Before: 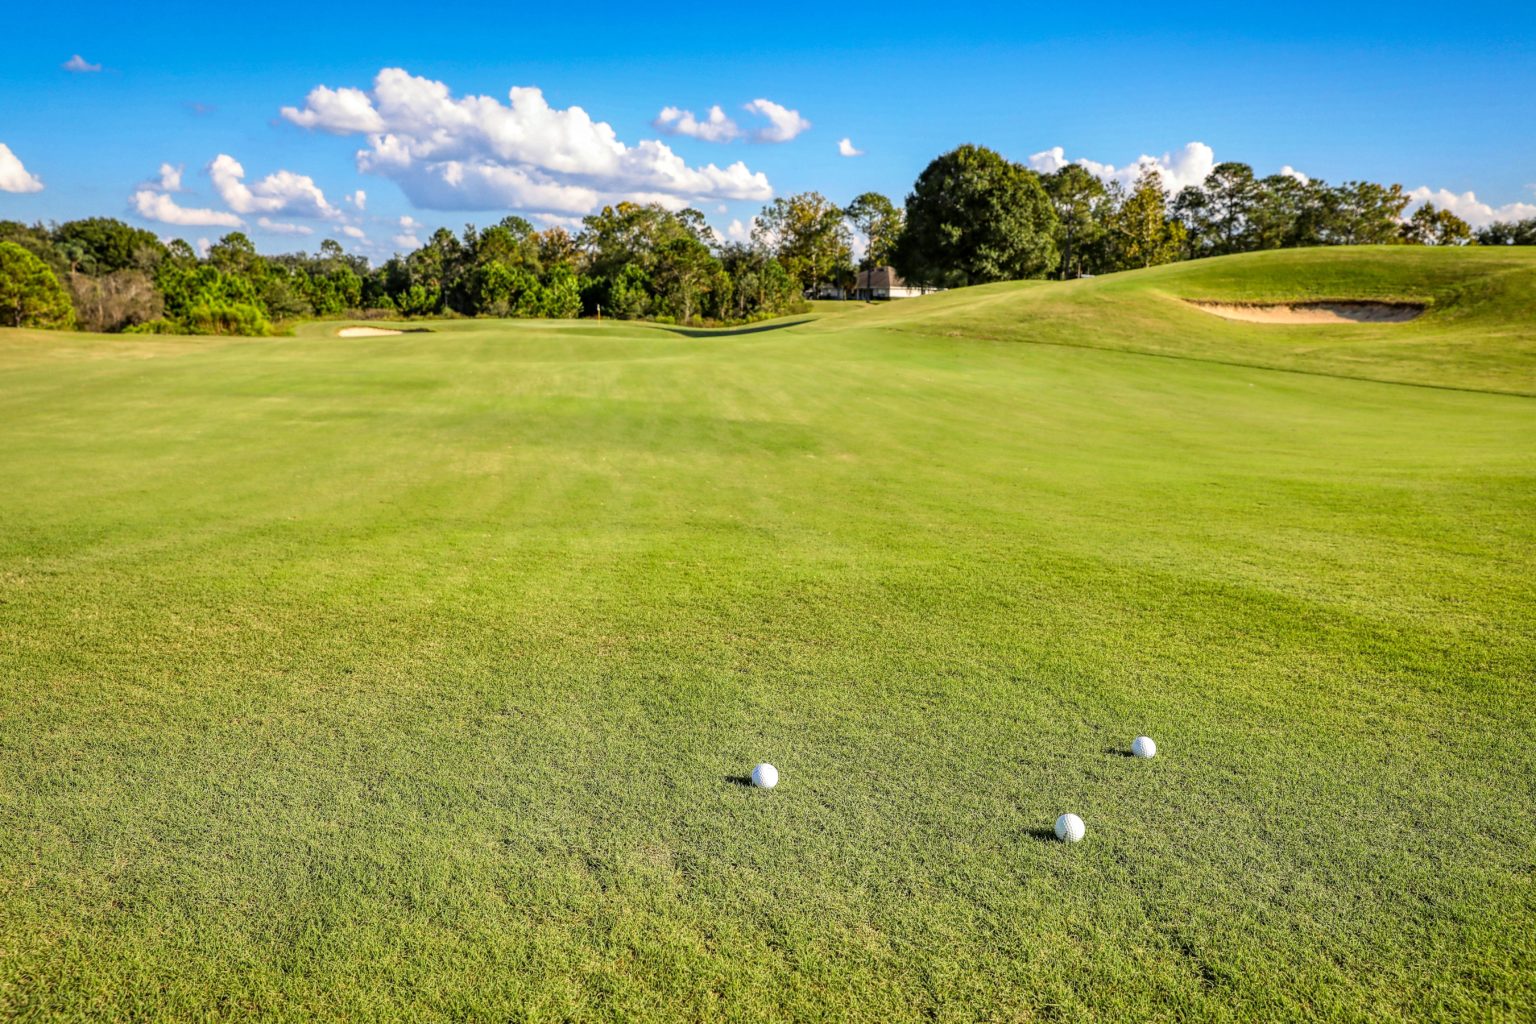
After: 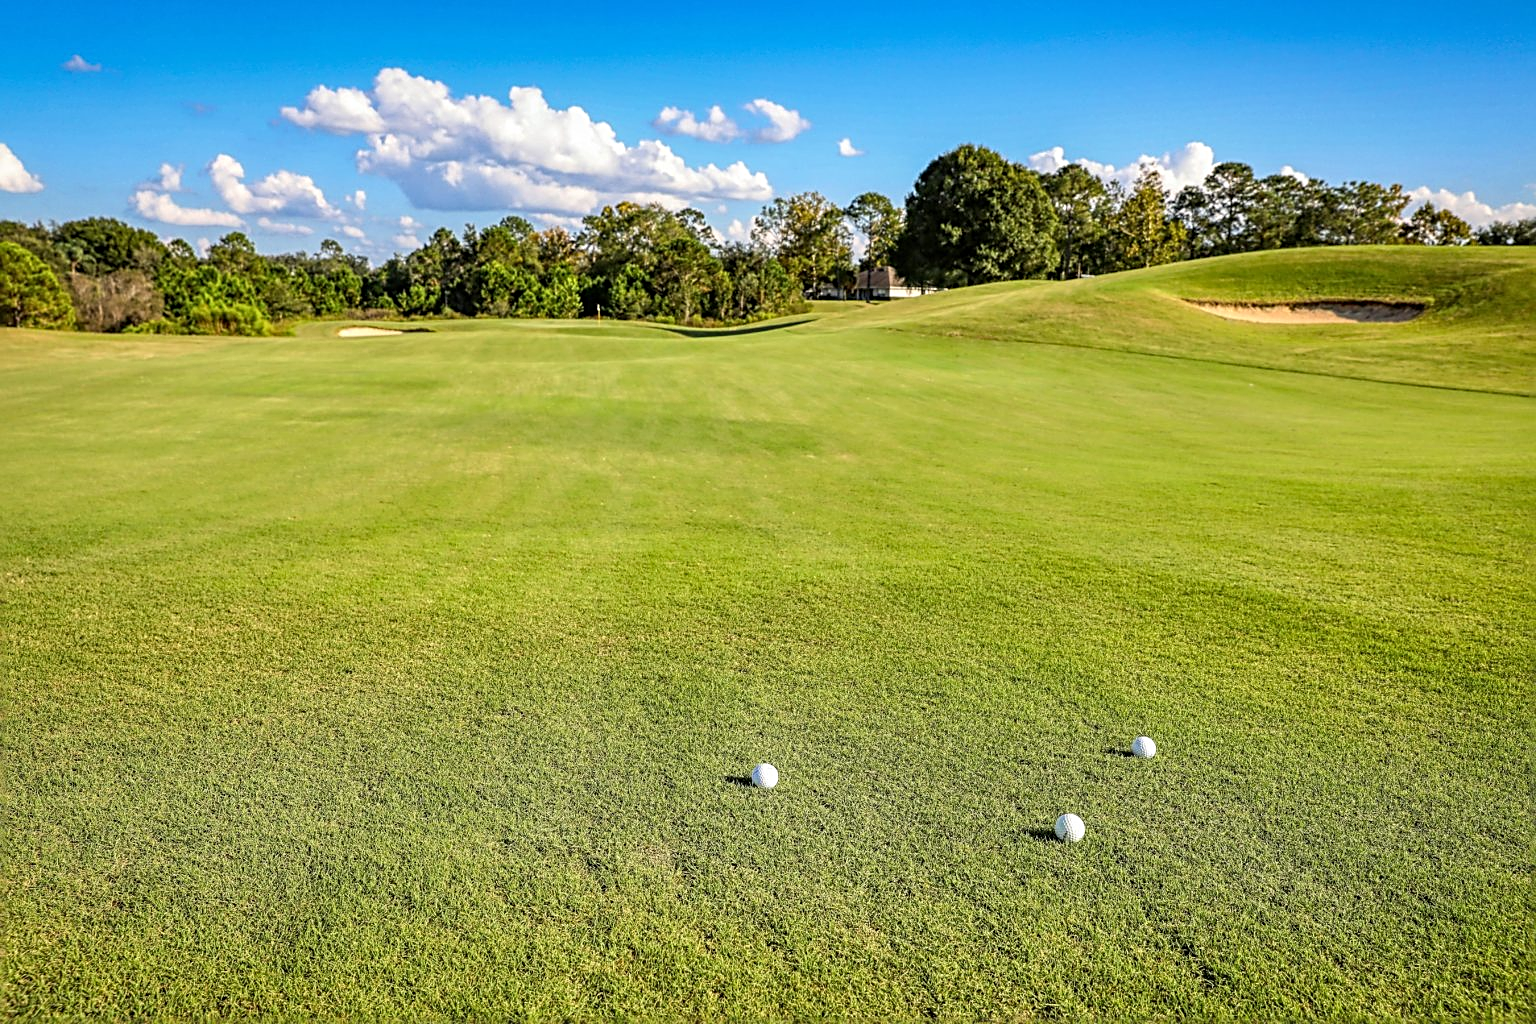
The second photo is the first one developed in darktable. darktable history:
sharpen: radius 2.53, amount 0.628
